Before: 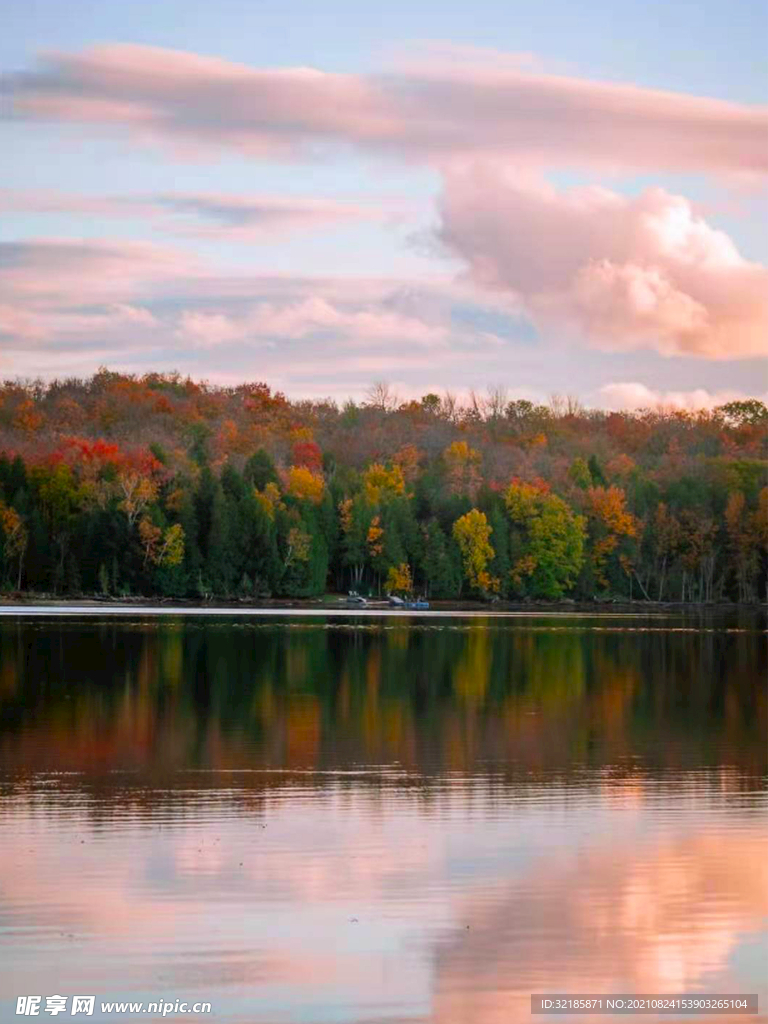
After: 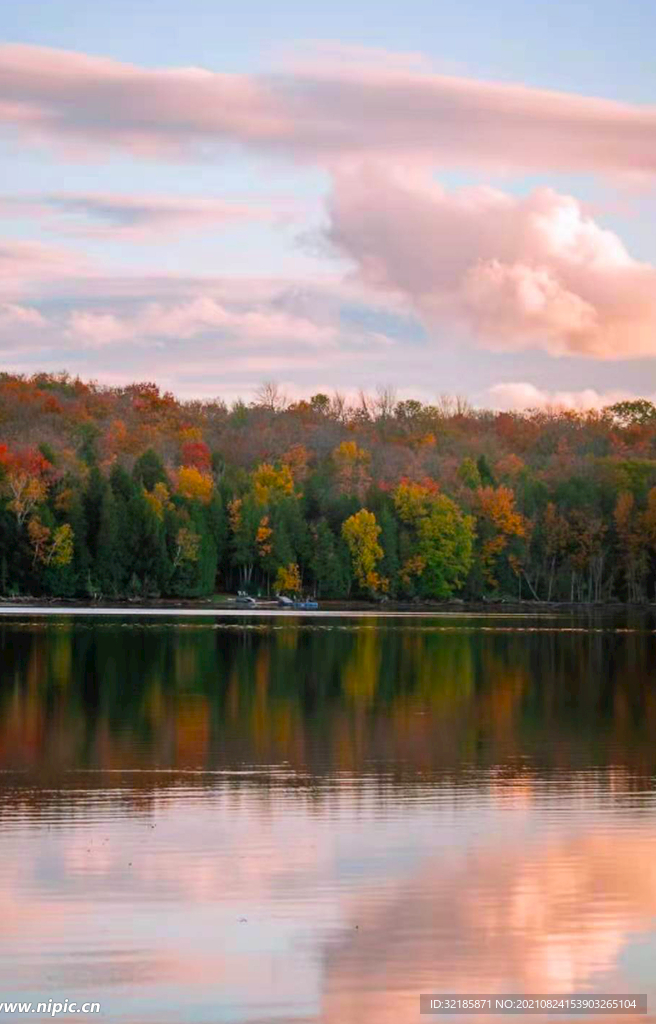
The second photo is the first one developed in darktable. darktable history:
crop and rotate: left 14.513%
